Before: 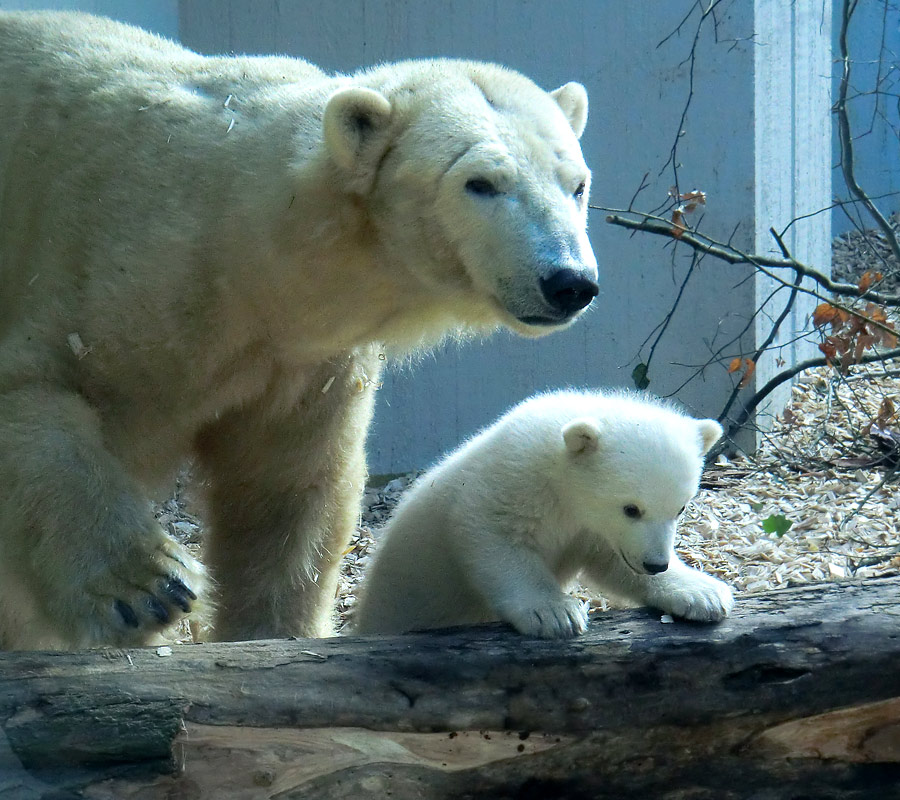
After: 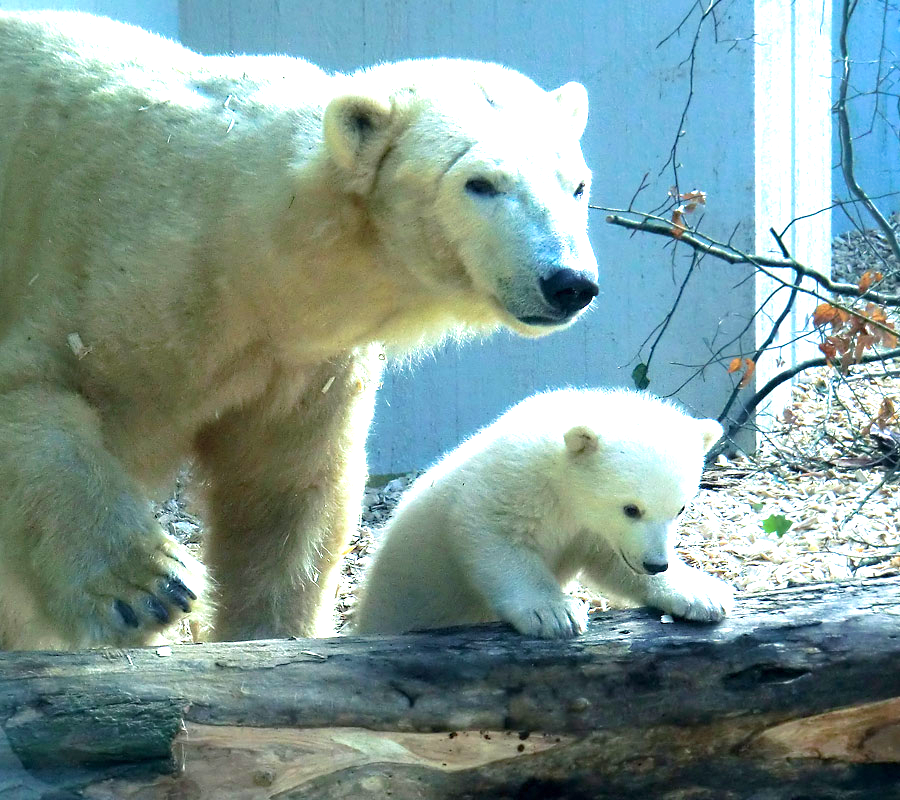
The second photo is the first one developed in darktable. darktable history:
velvia: on, module defaults
exposure: exposure 1.16 EV, compensate exposure bias true, compensate highlight preservation false
sharpen: radius 5.325, amount 0.312, threshold 26.433
